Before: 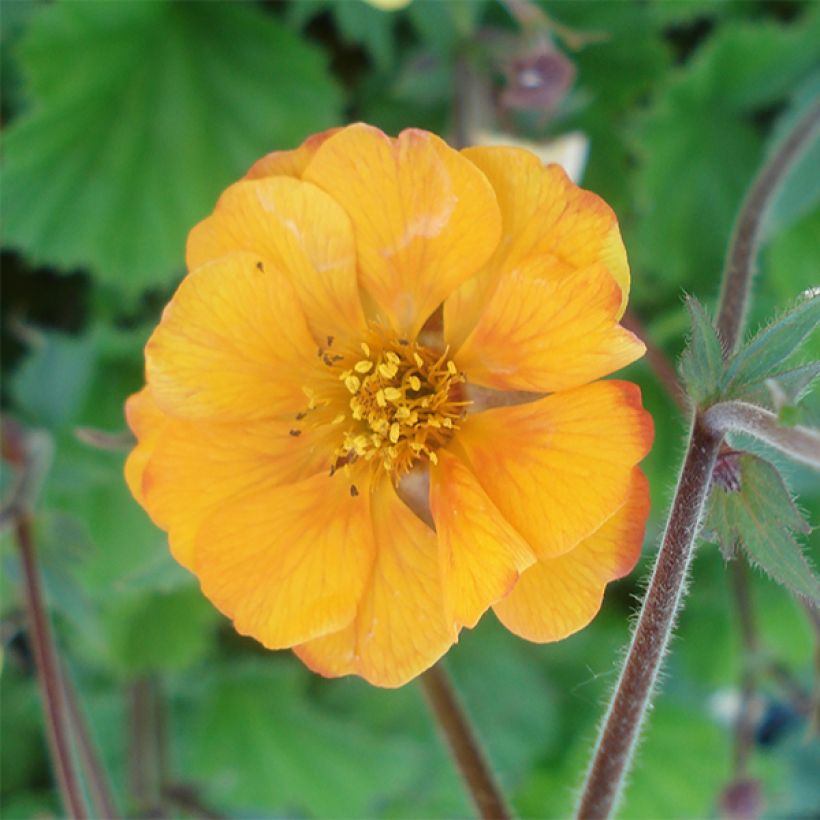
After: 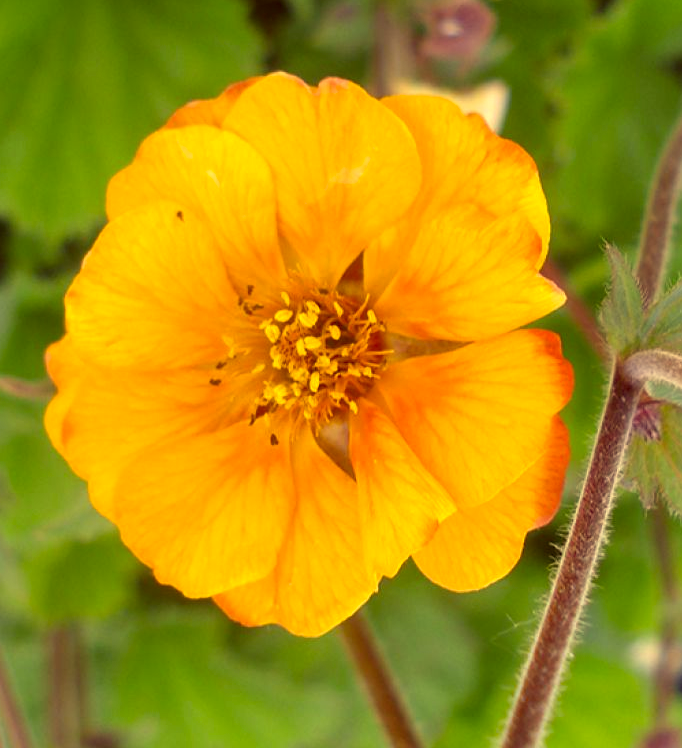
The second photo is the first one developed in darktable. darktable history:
crop: left 9.769%, top 6.327%, right 6.958%, bottom 2.44%
exposure: black level correction 0.003, exposure 0.388 EV, compensate highlight preservation false
shadows and highlights: shadows 52.64, soften with gaussian
color correction: highlights a* 9.81, highlights b* 39.39, shadows a* 14.24, shadows b* 3.43
